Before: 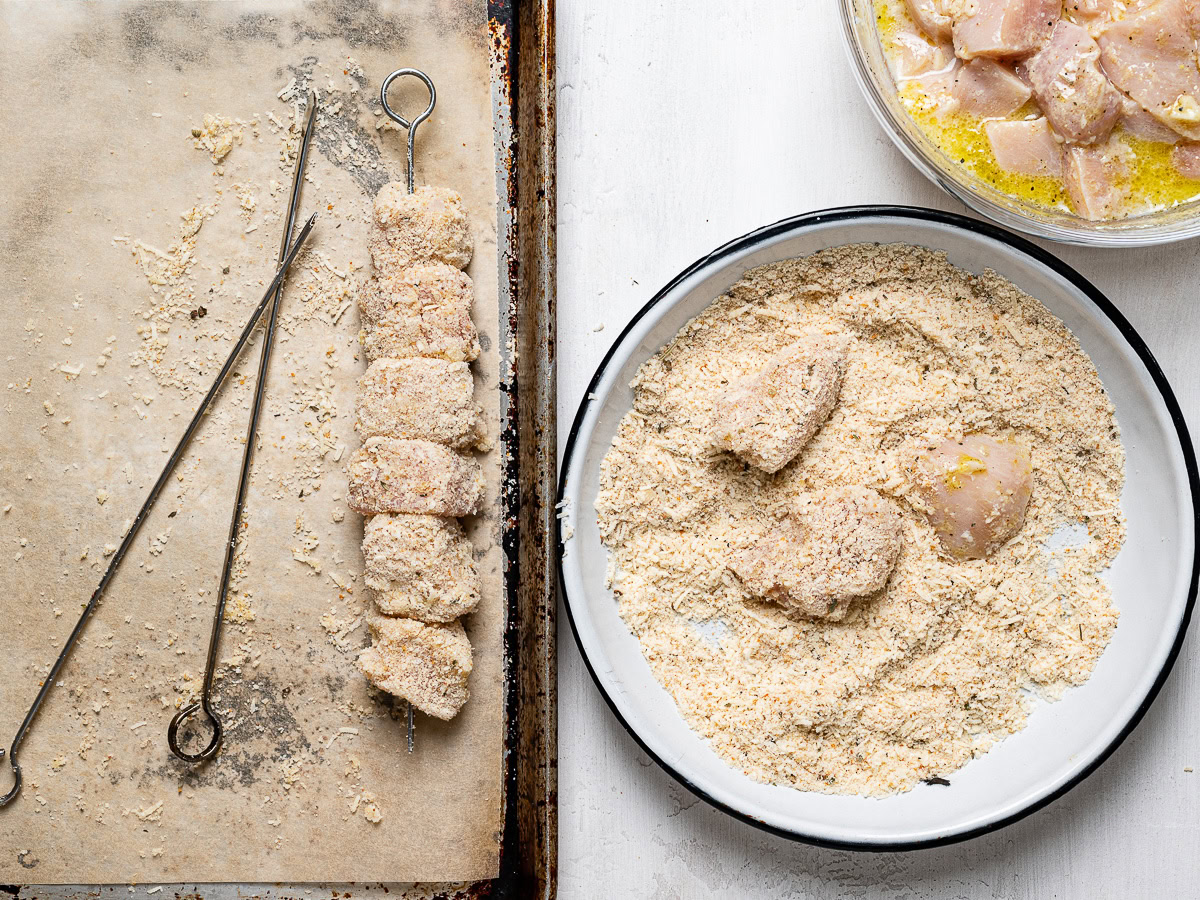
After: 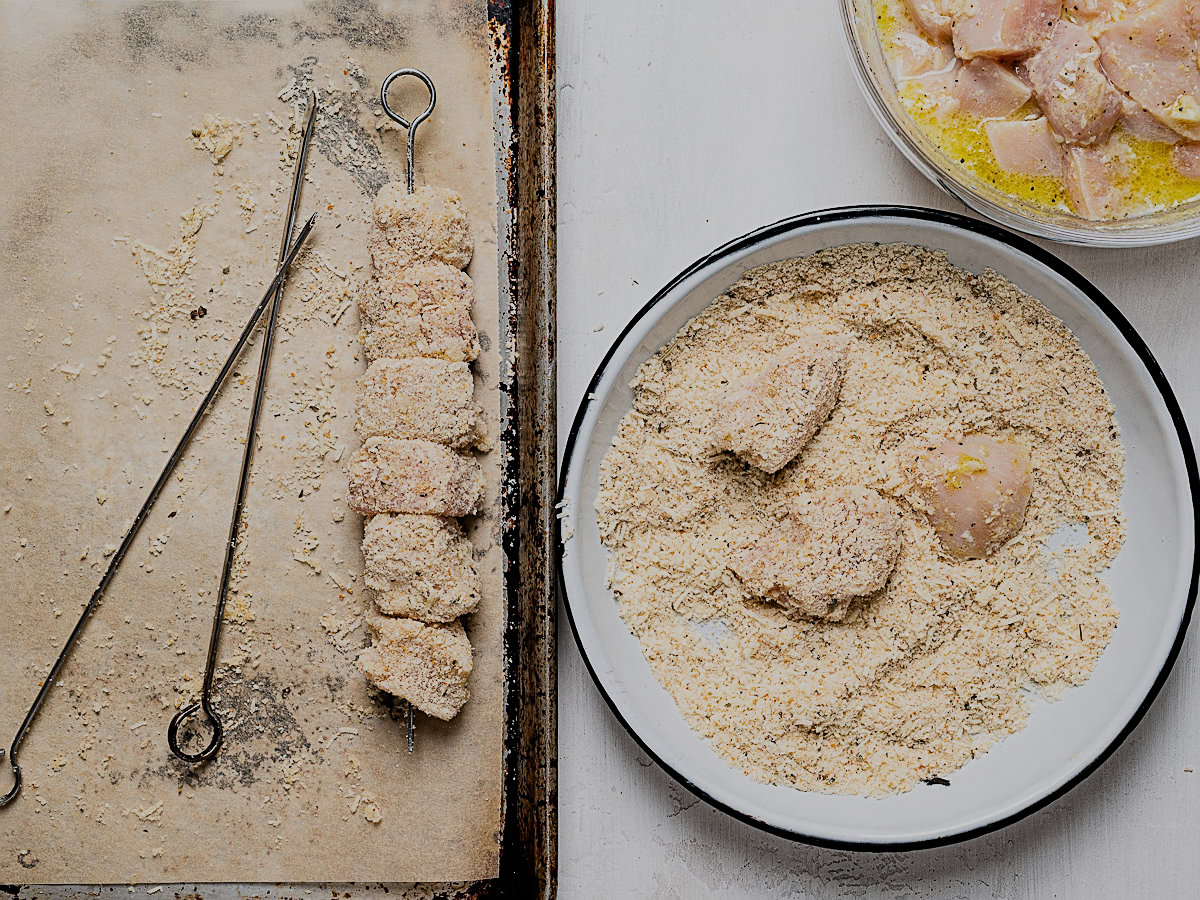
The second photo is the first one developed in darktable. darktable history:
sharpen: on, module defaults
filmic rgb: black relative exposure -7.65 EV, white relative exposure 4.56 EV, threshold 3 EV, hardness 3.61, color science v6 (2022), enable highlight reconstruction true
exposure: exposure -0.398 EV, compensate highlight preservation false
